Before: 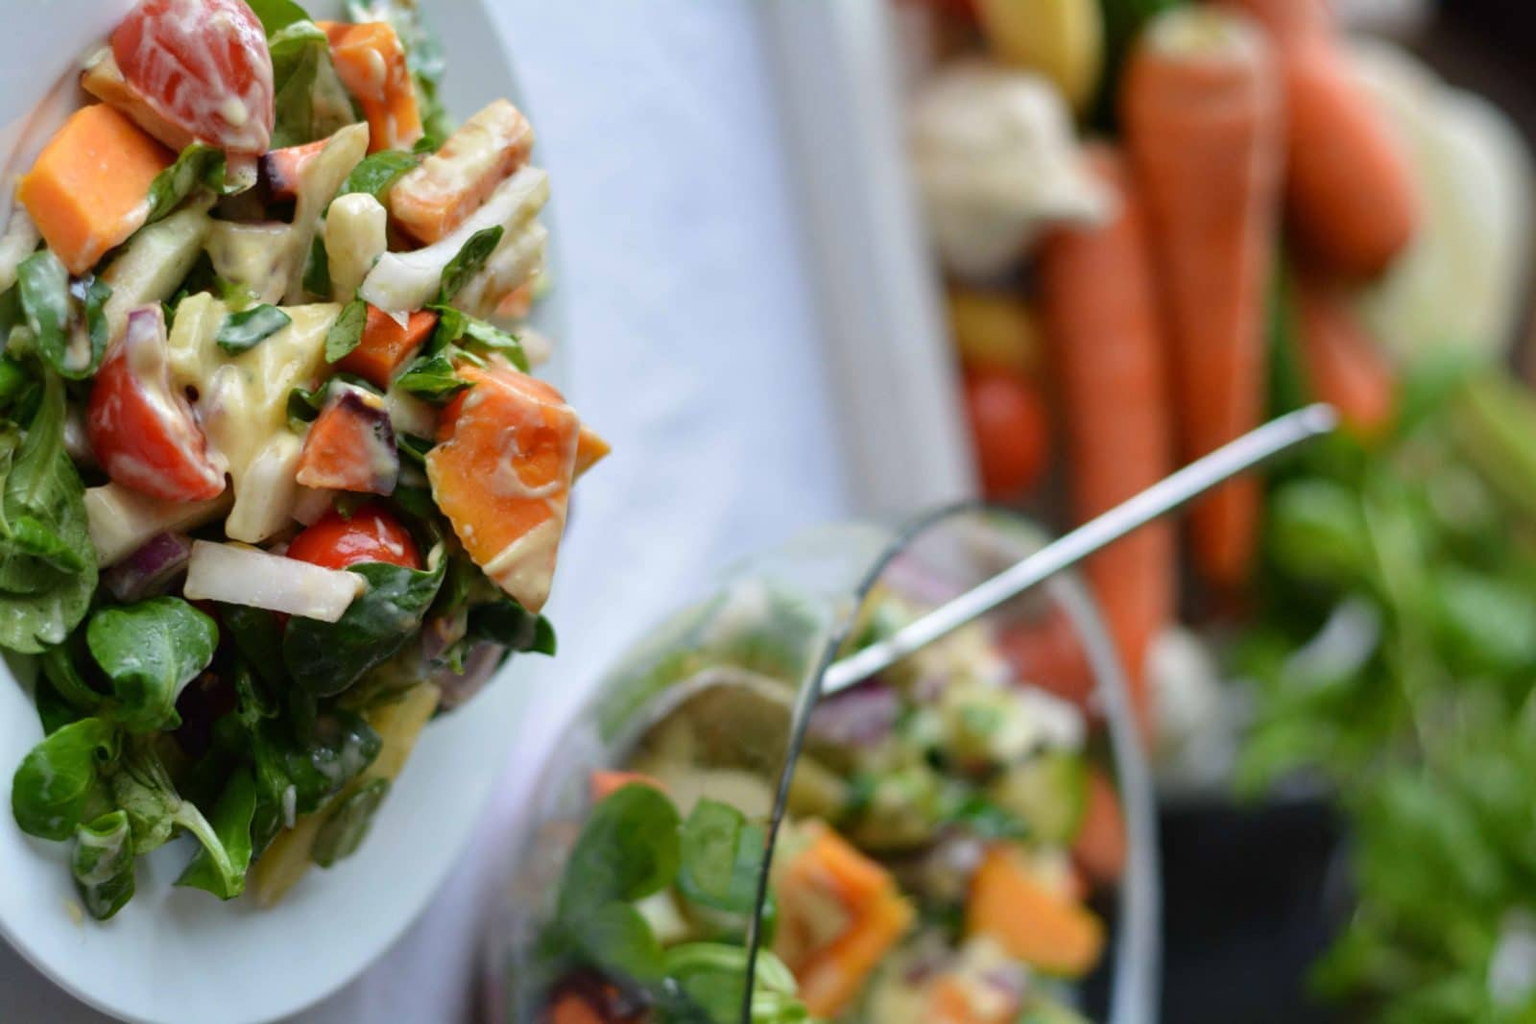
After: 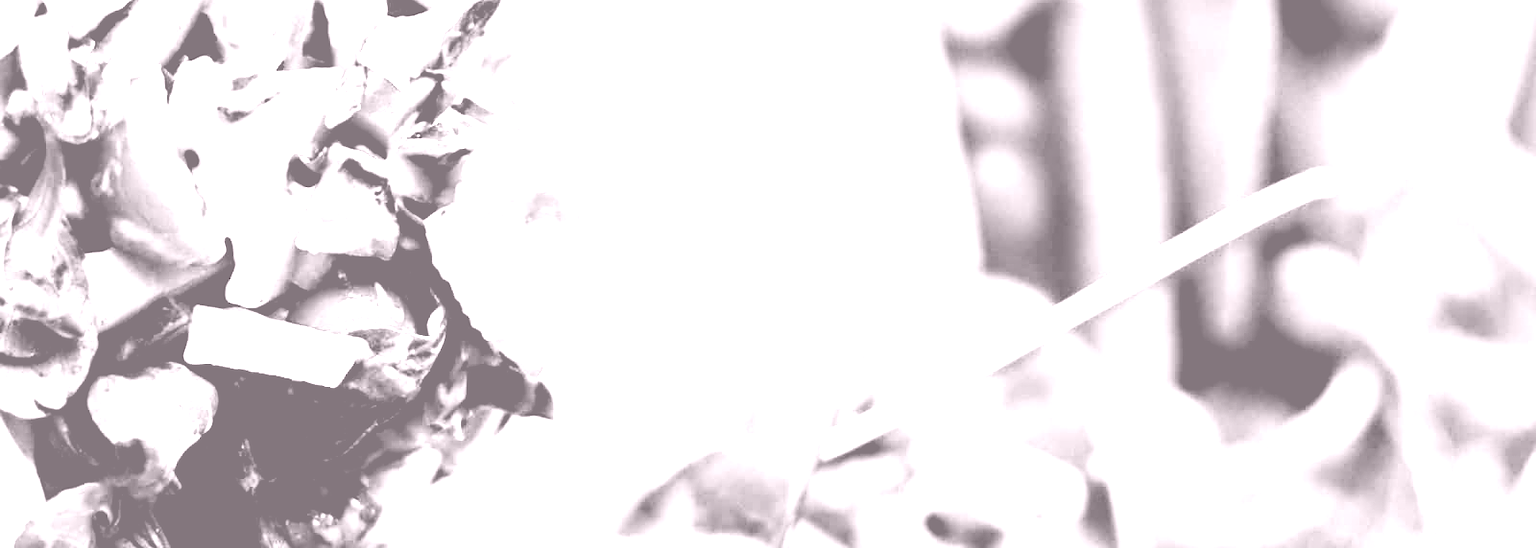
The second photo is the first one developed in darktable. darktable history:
levels: levels [0.182, 0.542, 0.902]
contrast equalizer: octaves 7, y [[0.509, 0.514, 0.523, 0.542, 0.578, 0.603], [0.5 ×6], [0.509, 0.514, 0.523, 0.542, 0.578, 0.603], [0.001, 0.002, 0.003, 0.005, 0.01, 0.013], [0.001, 0.002, 0.003, 0.005, 0.01, 0.013]]
crop and rotate: top 23.043%, bottom 23.437%
colorize: hue 25.2°, saturation 83%, source mix 82%, lightness 79%, version 1
base curve: curves: ch0 [(0, 0) (0.028, 0.03) (0.121, 0.232) (0.46, 0.748) (0.859, 0.968) (1, 1)]
color balance rgb: perceptual saturation grading › global saturation 25%, perceptual brilliance grading › mid-tones 10%, perceptual brilliance grading › shadows 15%, global vibrance 20%
